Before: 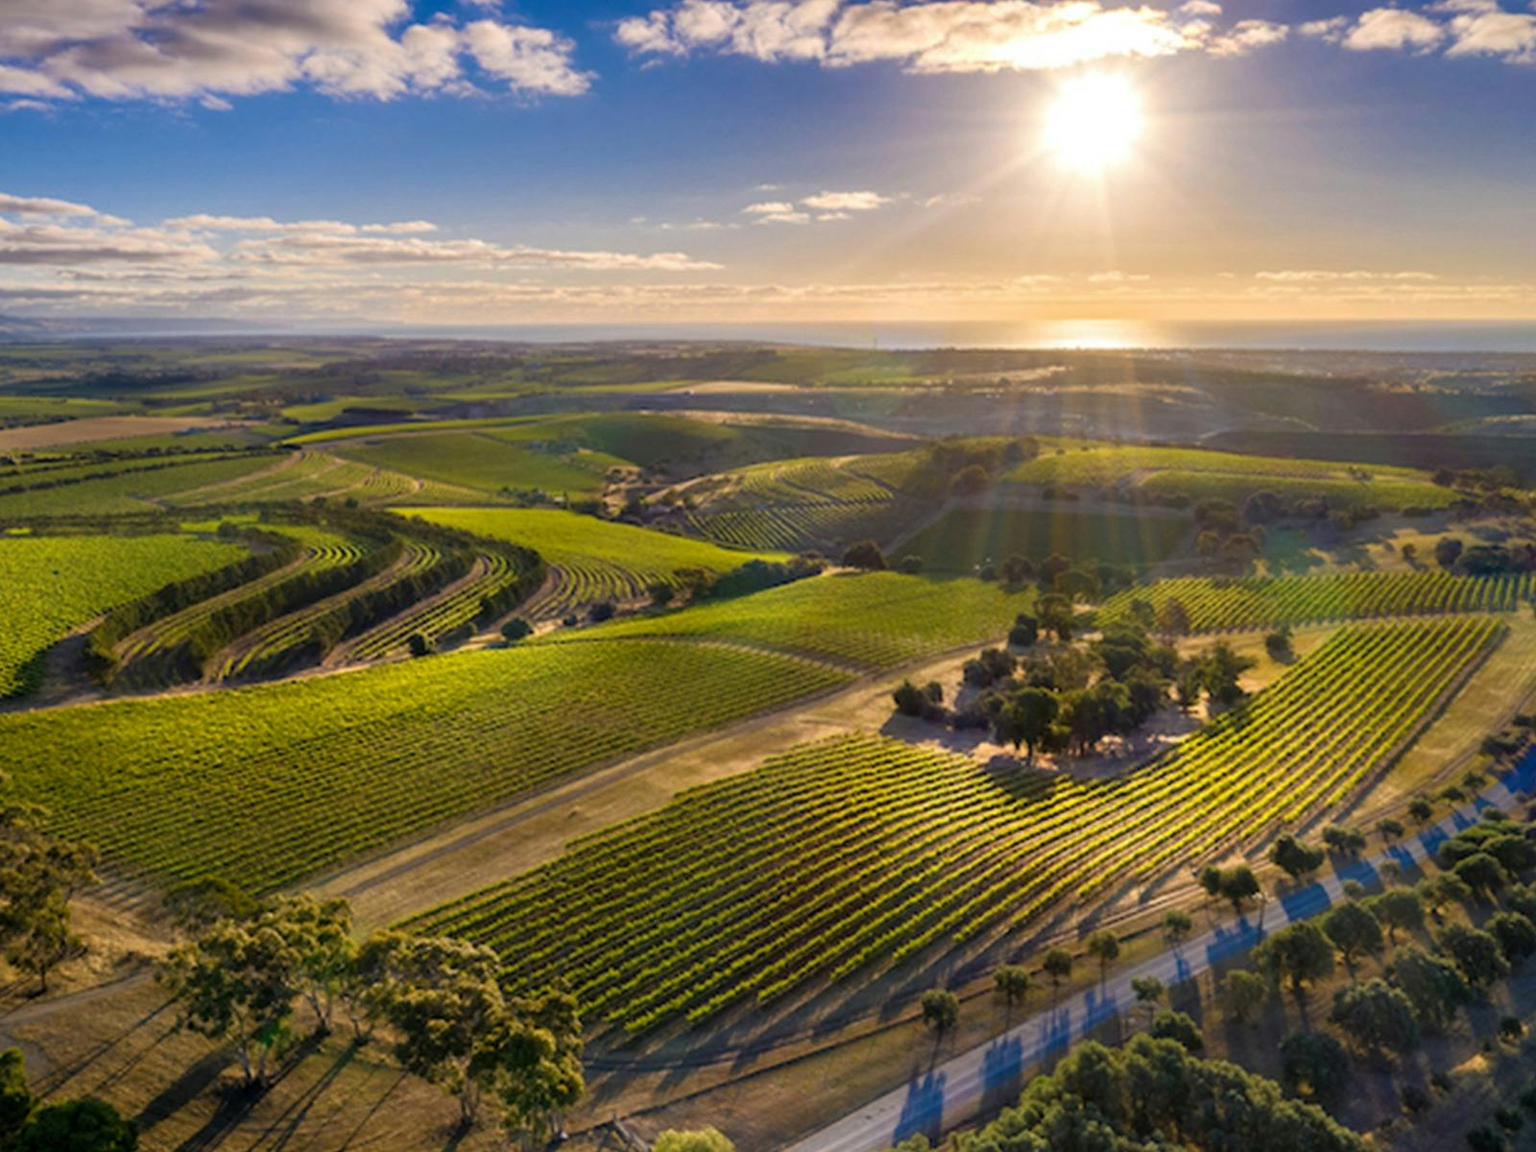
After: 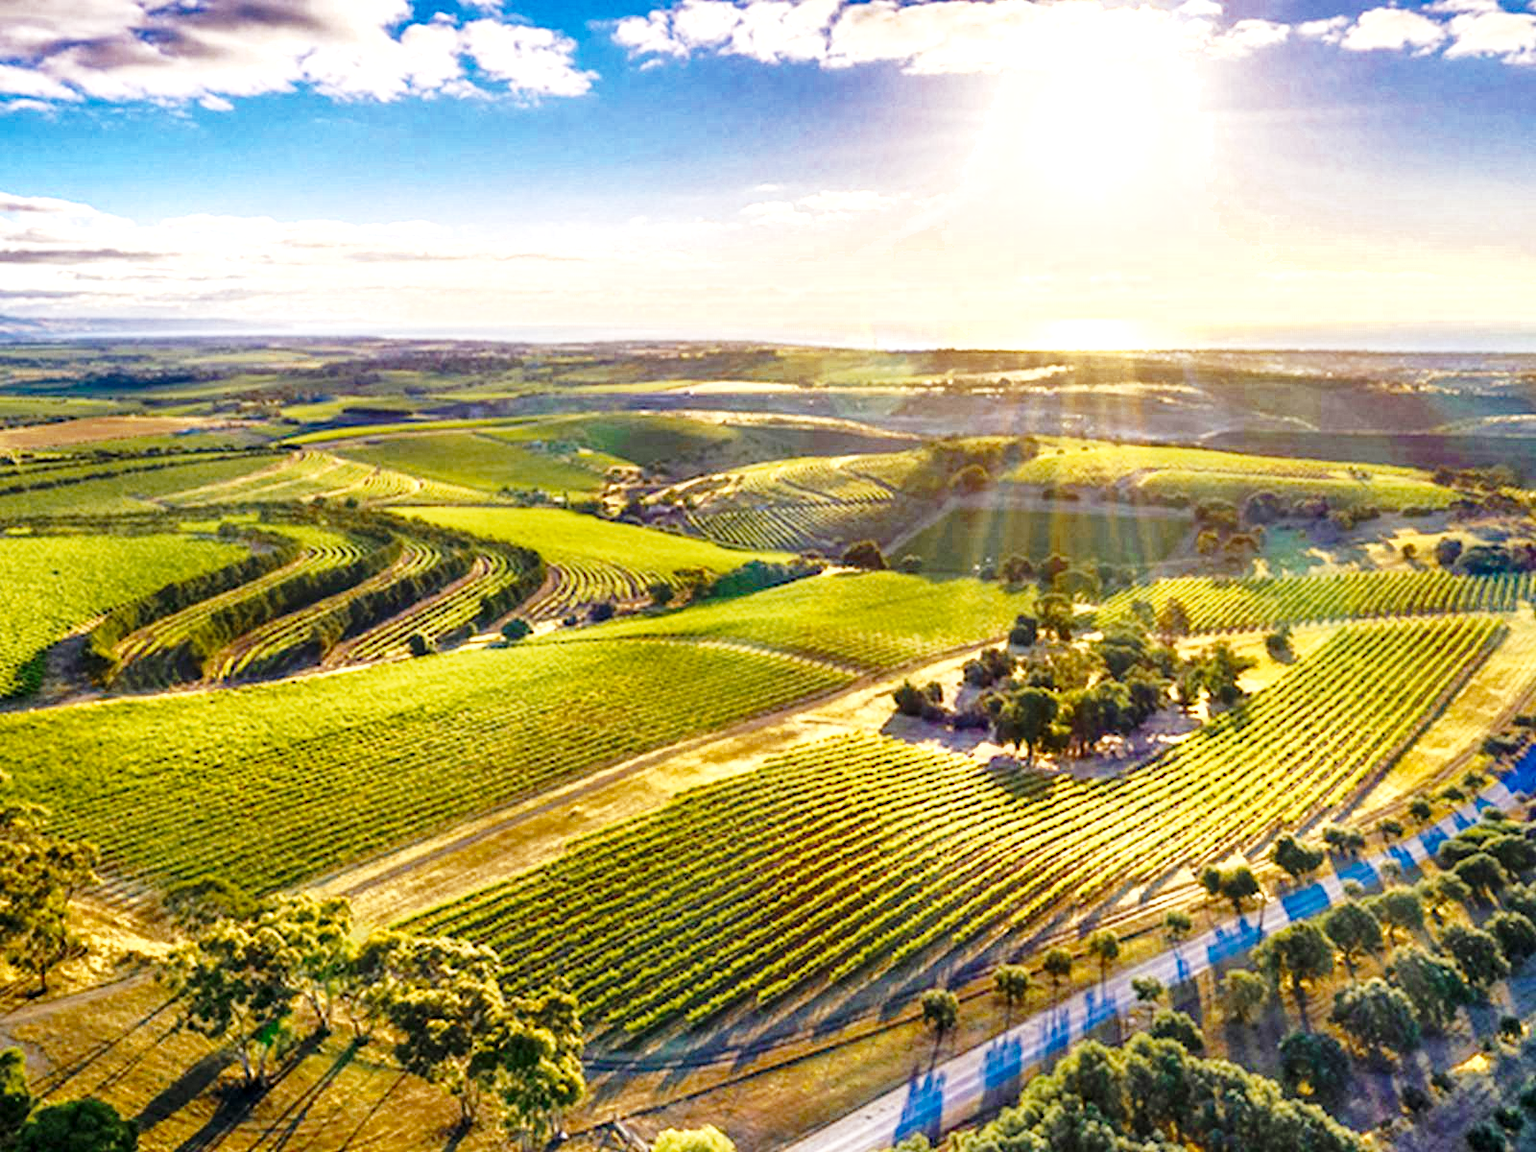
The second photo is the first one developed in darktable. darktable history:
sharpen: radius 5.279, amount 0.312, threshold 26.06
exposure: exposure 0.749 EV, compensate exposure bias true, compensate highlight preservation false
color balance rgb: perceptual saturation grading › global saturation 0.434%, perceptual brilliance grading › global brilliance 12.121%
haze removal: adaptive false
shadows and highlights: shadows 48.2, highlights -41.94, soften with gaussian
color zones: curves: ch0 [(0.11, 0.396) (0.195, 0.36) (0.25, 0.5) (0.303, 0.412) (0.357, 0.544) (0.75, 0.5) (0.967, 0.328)]; ch1 [(0, 0.468) (0.112, 0.512) (0.202, 0.6) (0.25, 0.5) (0.307, 0.352) (0.357, 0.544) (0.75, 0.5) (0.963, 0.524)]
base curve: curves: ch0 [(0, 0) (0.028, 0.03) (0.121, 0.232) (0.46, 0.748) (0.859, 0.968) (1, 1)], preserve colors none
local contrast: on, module defaults
